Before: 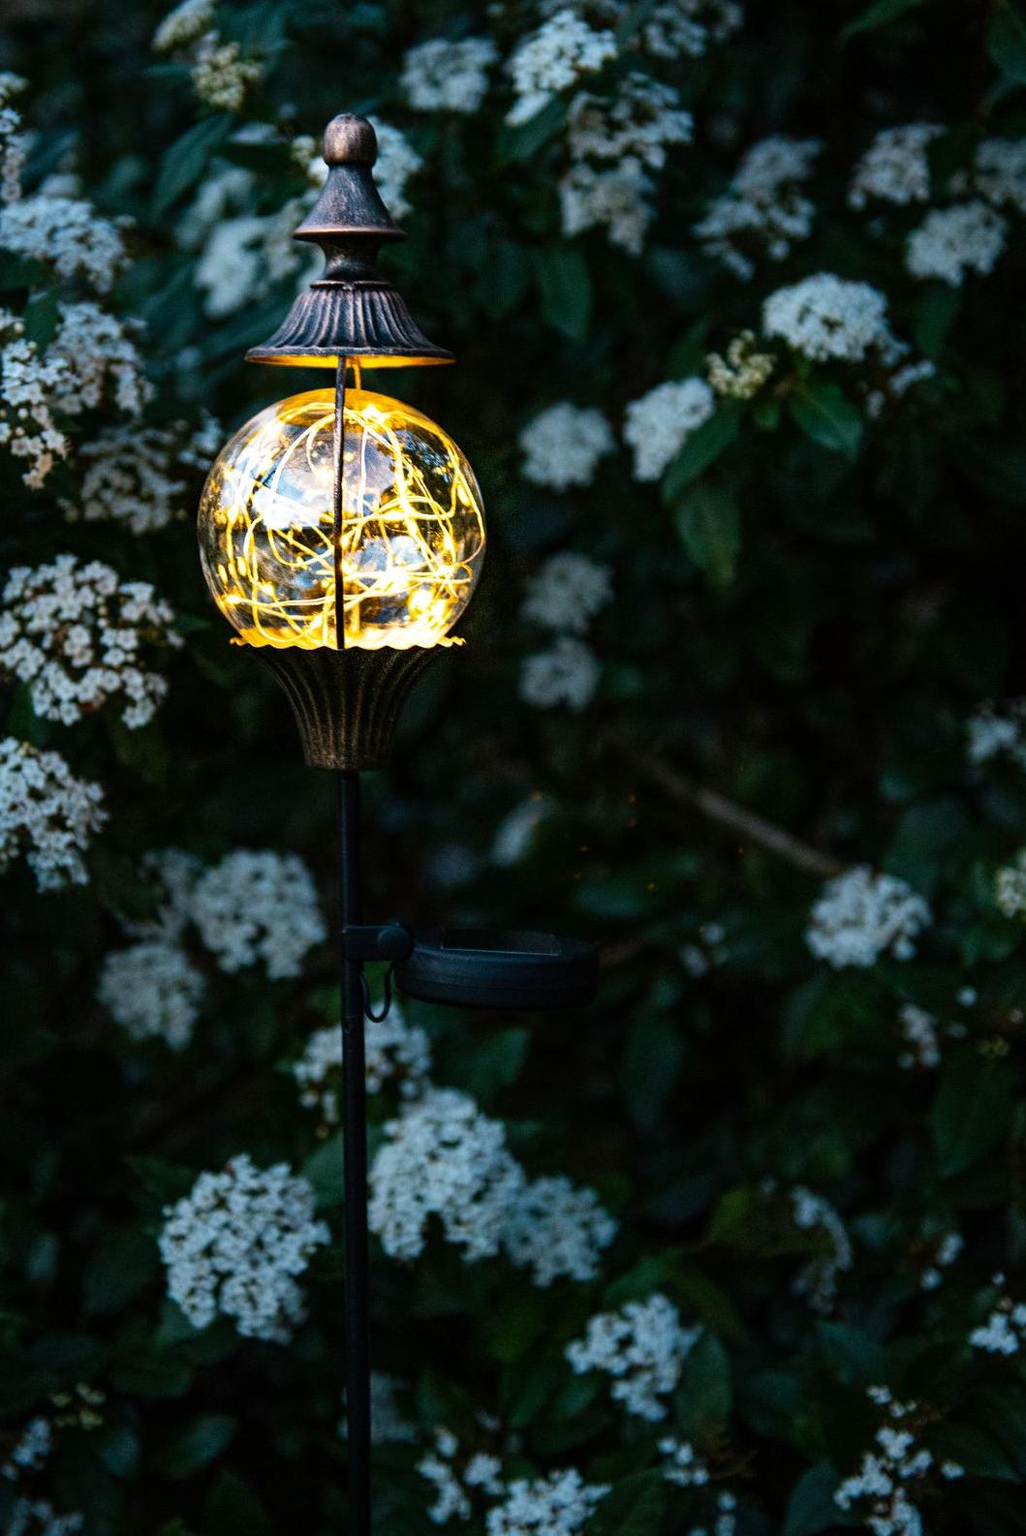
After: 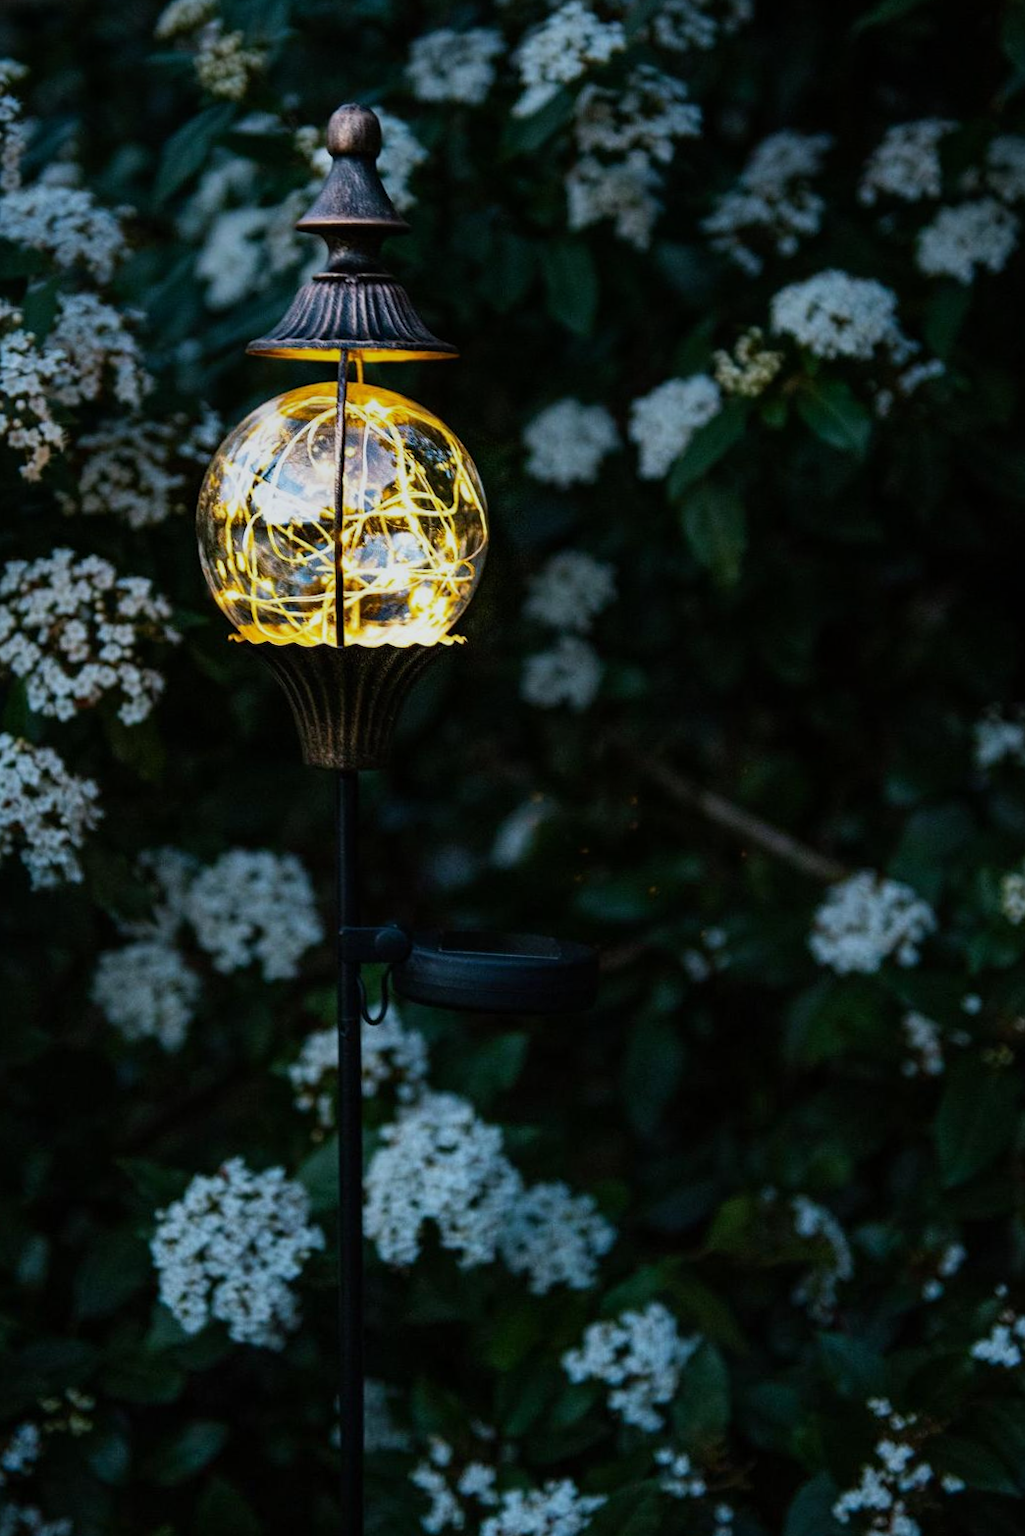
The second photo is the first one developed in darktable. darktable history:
crop and rotate: angle -0.5°
white balance: red 0.982, blue 1.018
graduated density: on, module defaults
